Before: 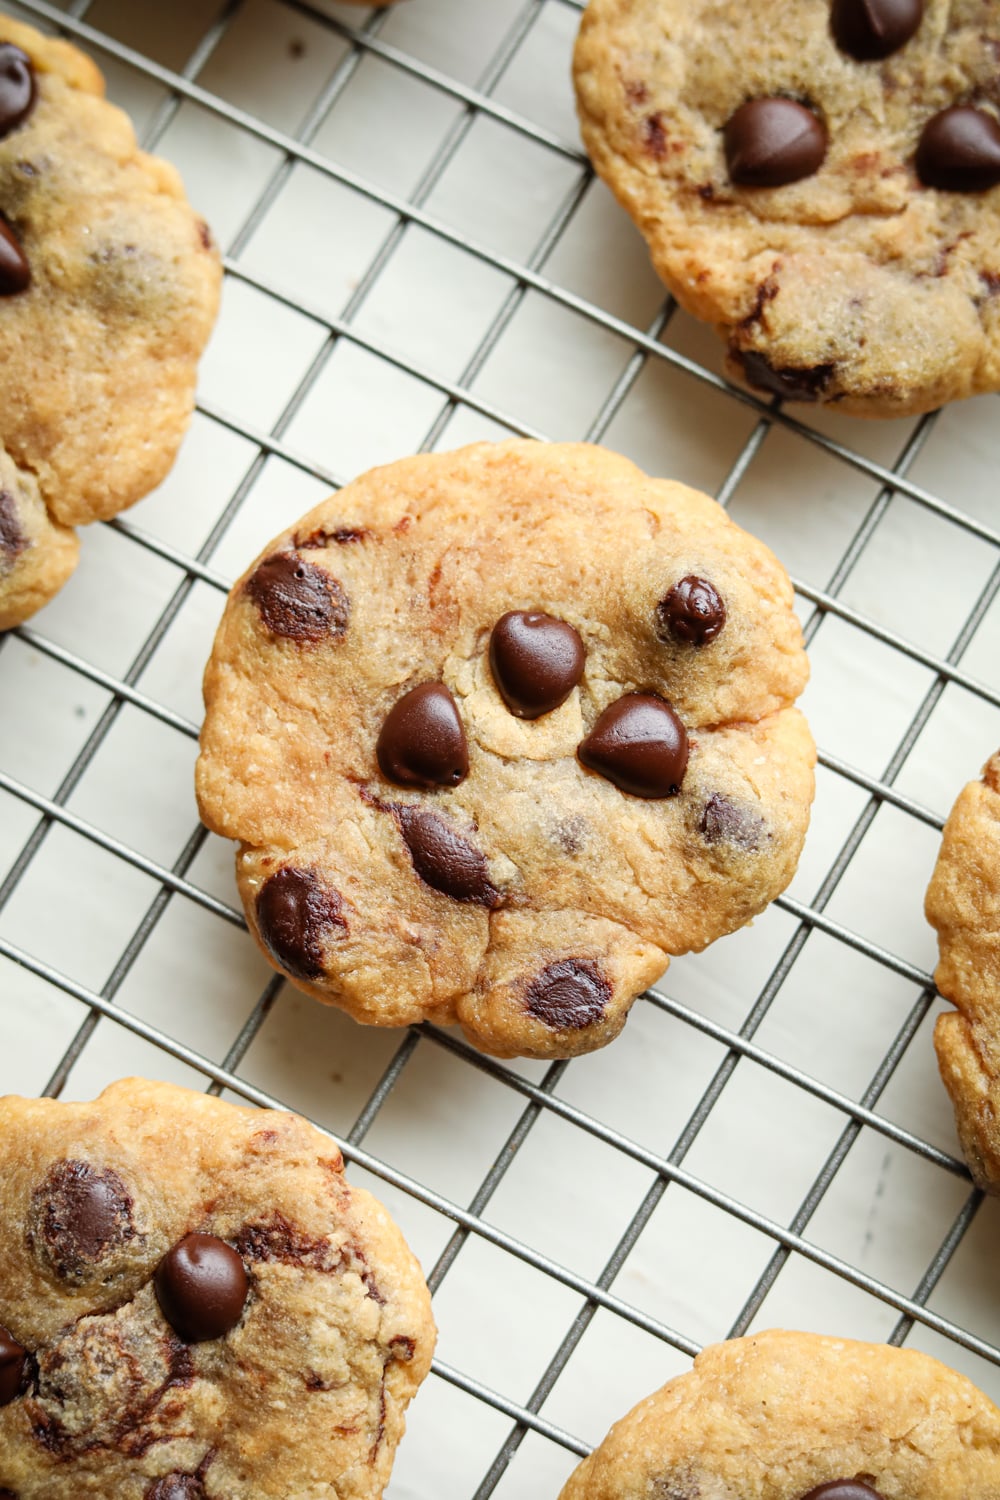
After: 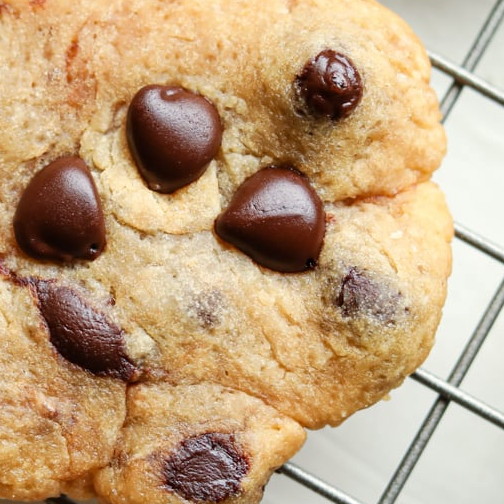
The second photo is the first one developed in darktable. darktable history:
tone equalizer: edges refinement/feathering 500, mask exposure compensation -1.57 EV, preserve details no
crop: left 36.319%, top 35.085%, right 13.092%, bottom 30.392%
